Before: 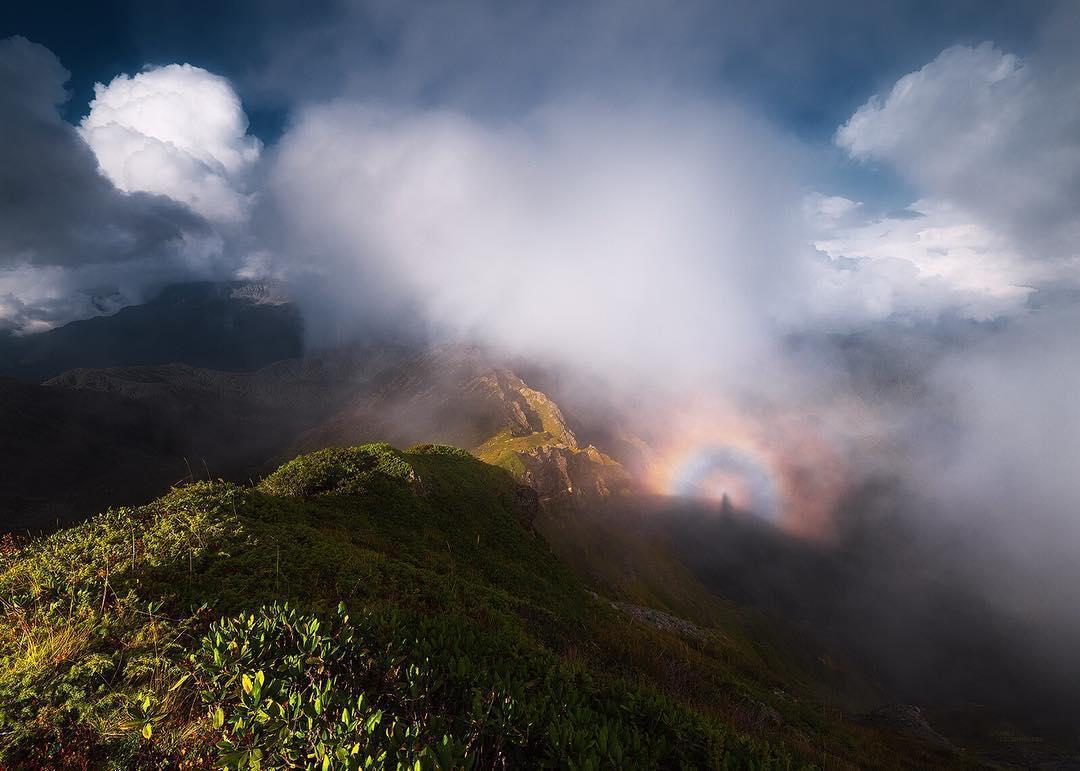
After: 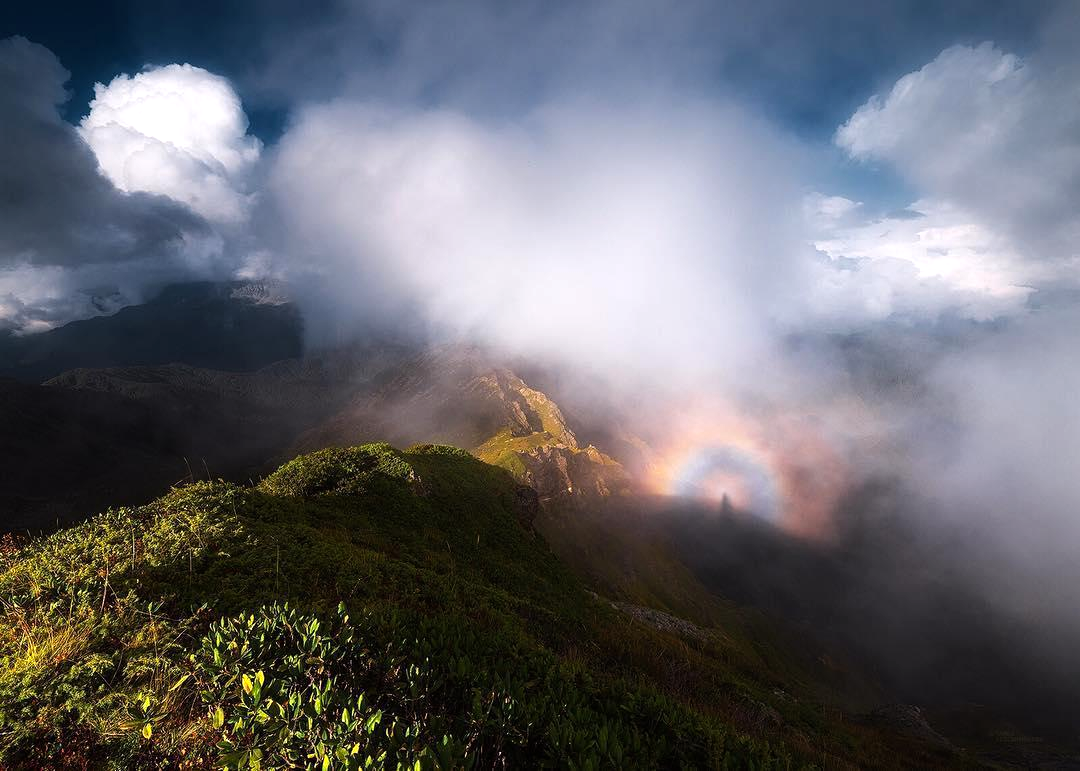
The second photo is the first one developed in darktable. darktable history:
color balance rgb: perceptual saturation grading › global saturation 0.742%, perceptual brilliance grading › mid-tones 10.28%, perceptual brilliance grading › shadows 14.667%, global vibrance 9.285%, contrast 14.476%, saturation formula JzAzBz (2021)
